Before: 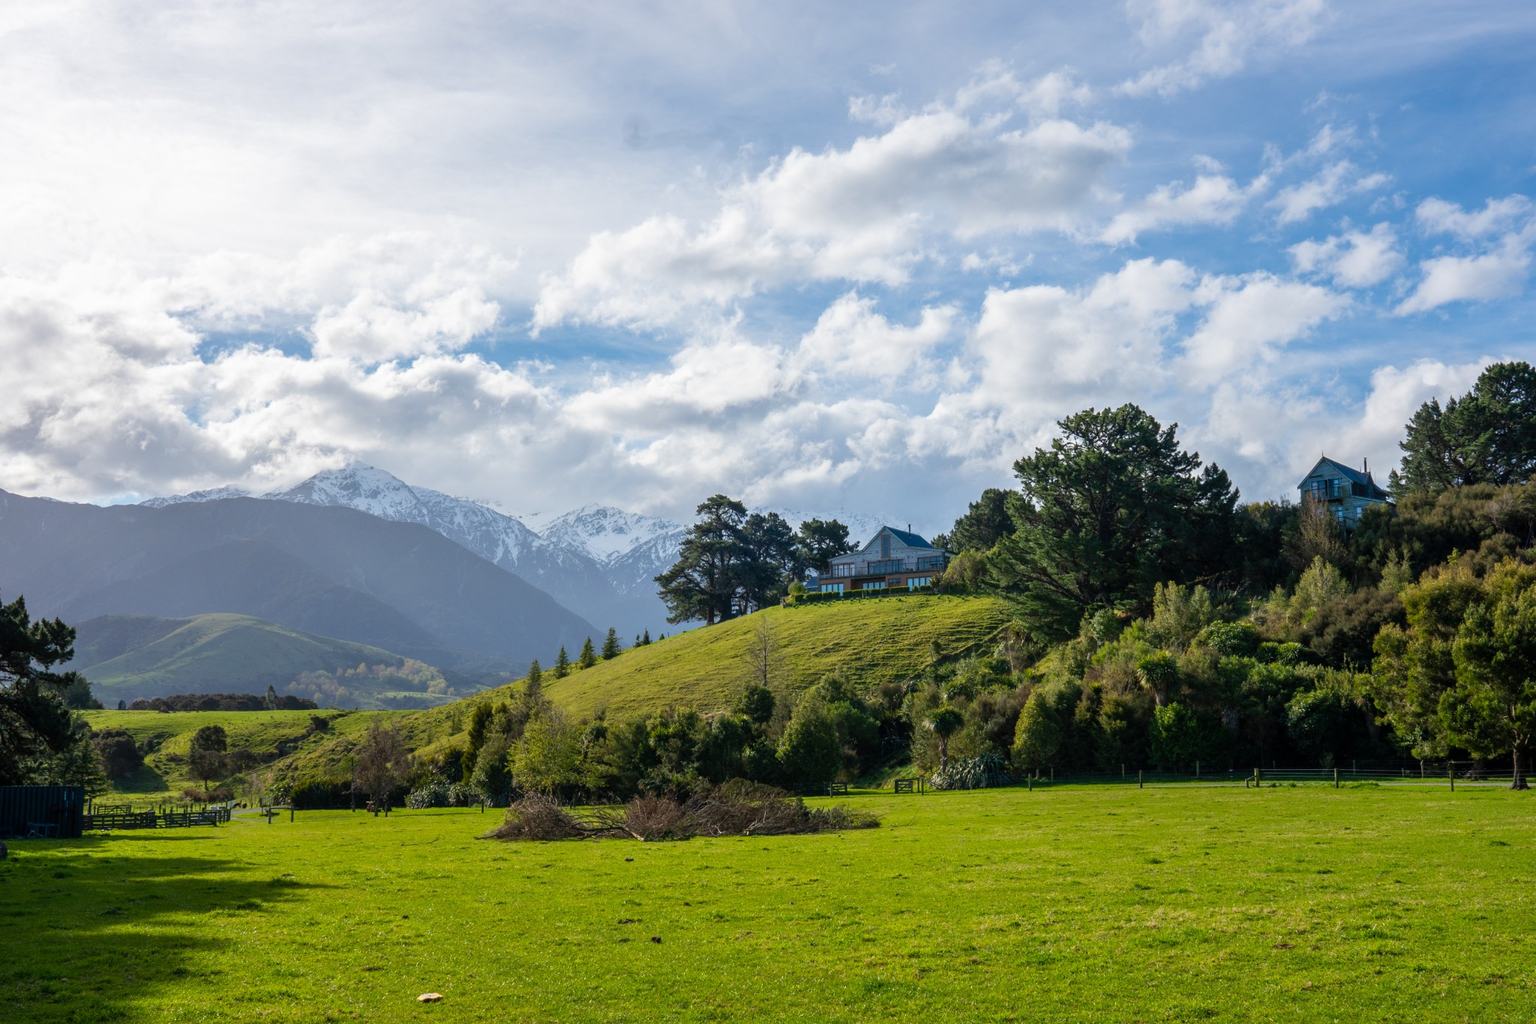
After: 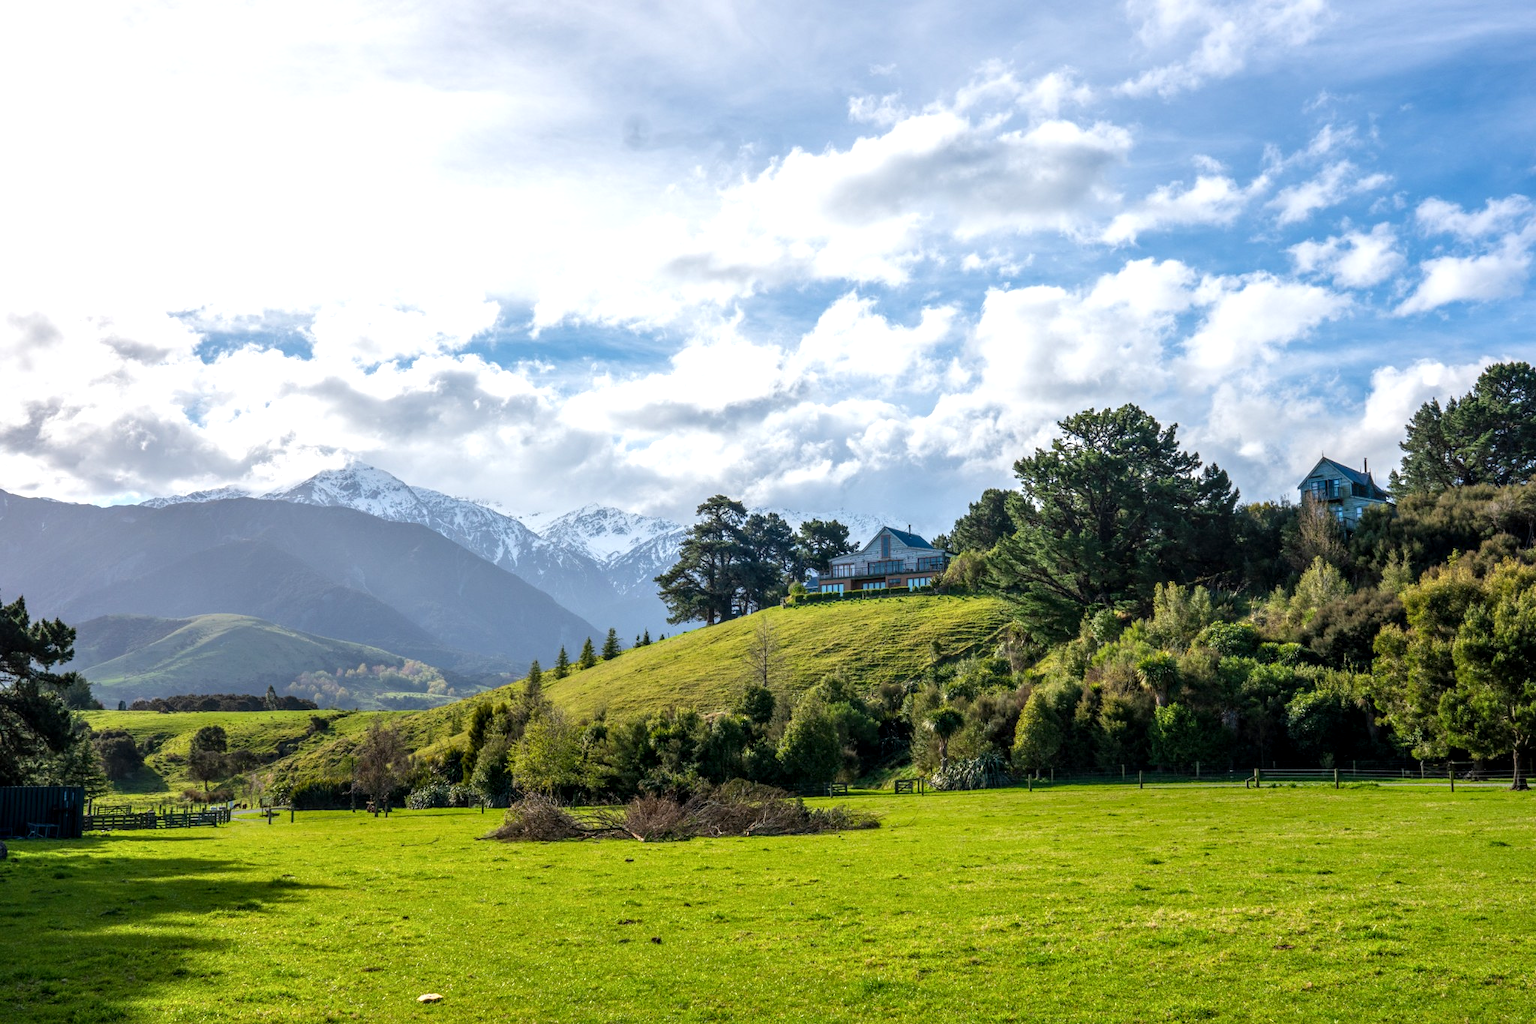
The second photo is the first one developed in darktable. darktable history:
local contrast: detail 130%
exposure: exposure 0.466 EV, compensate highlight preservation false
